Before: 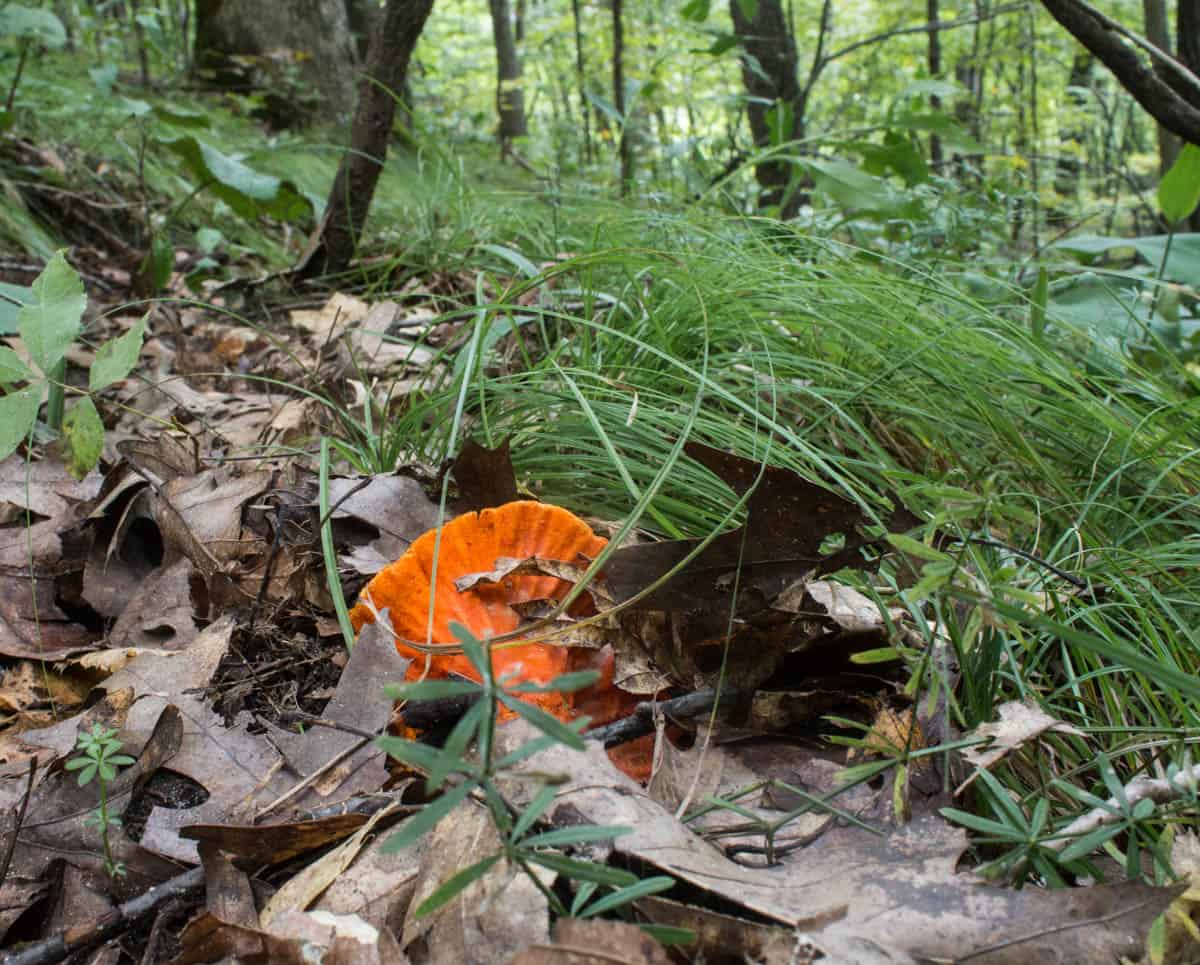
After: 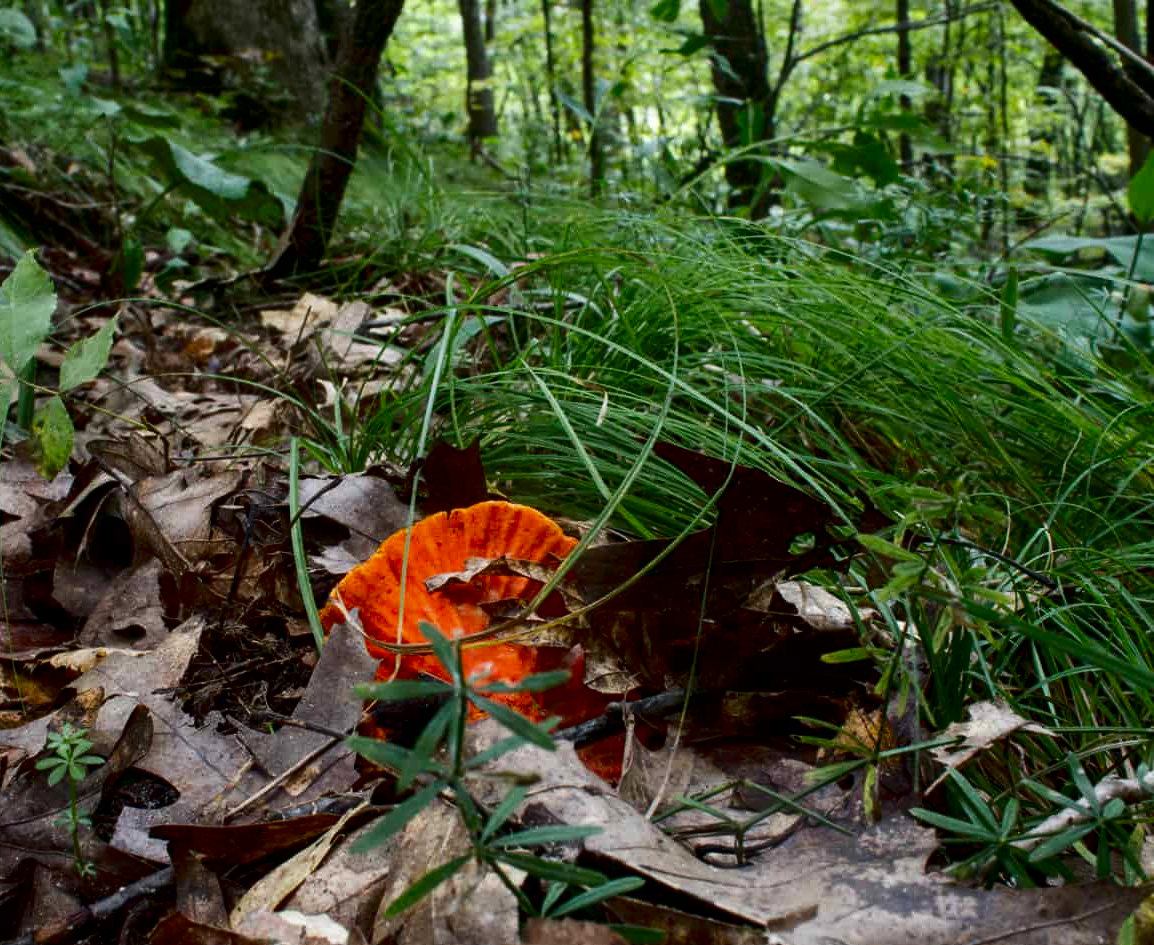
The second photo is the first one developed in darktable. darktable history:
crop and rotate: left 2.525%, right 1.23%, bottom 2.03%
contrast brightness saturation: contrast 0.126, brightness -0.244, saturation 0.146
exposure: black level correction 0.01, exposure 0.012 EV, compensate highlight preservation false
